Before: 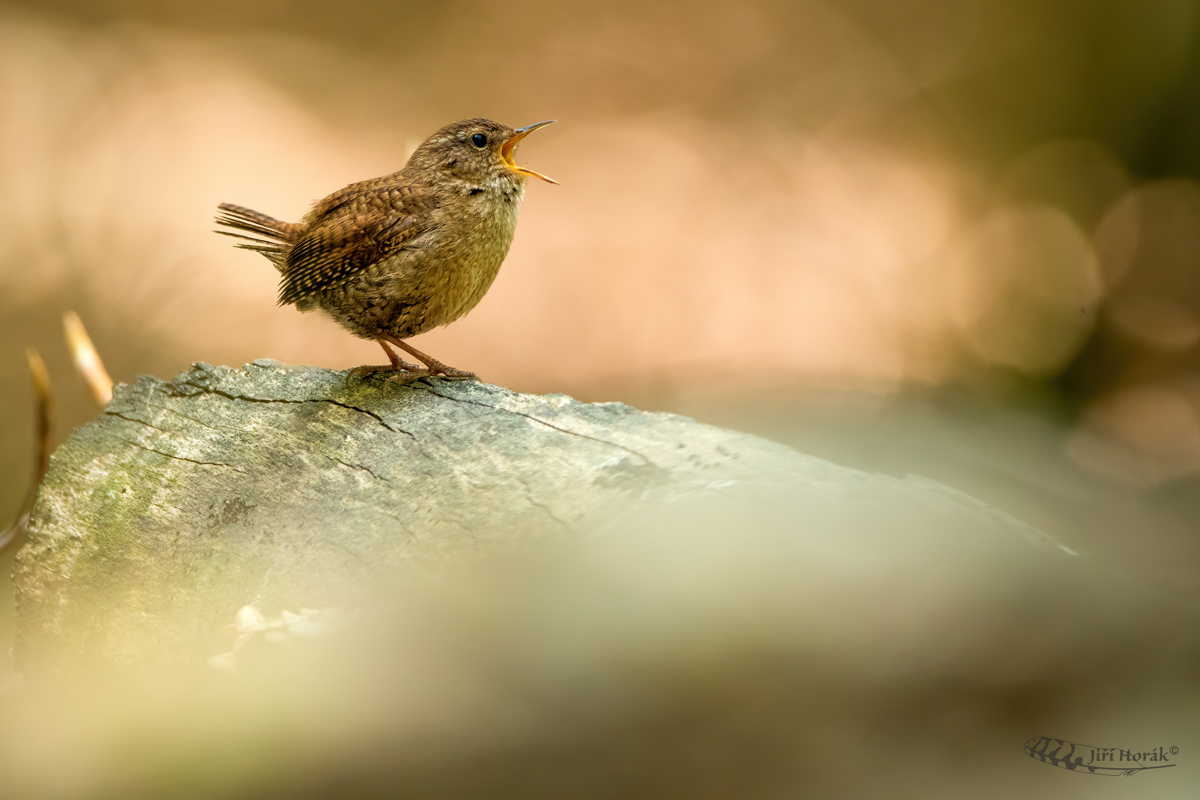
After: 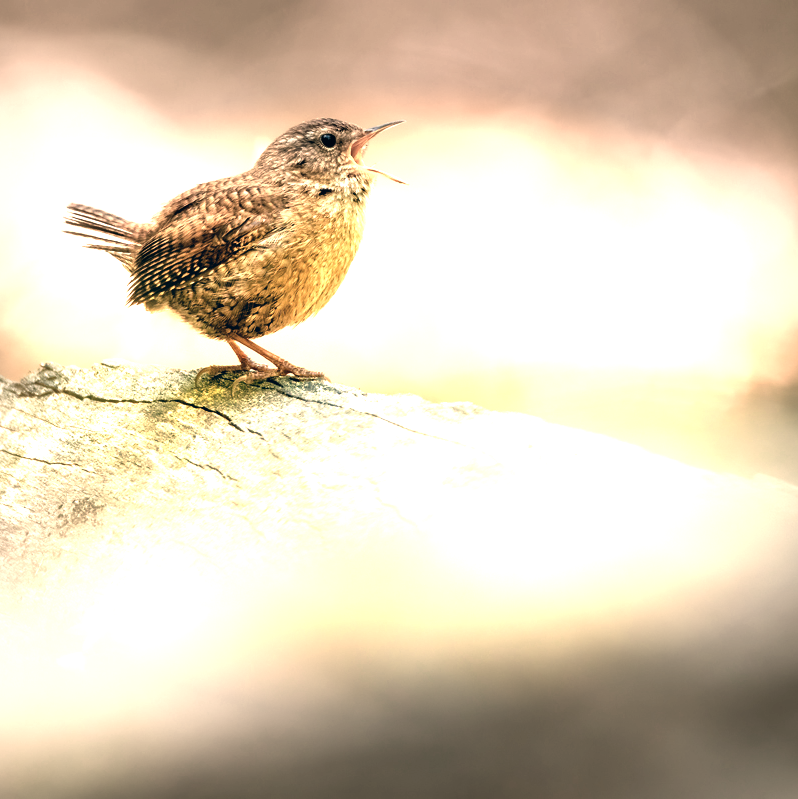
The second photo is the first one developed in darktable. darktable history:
crop and rotate: left 12.635%, right 20.82%
vignetting: fall-off start 69.98%, width/height ratio 1.333
color correction: highlights a* 10.32, highlights b* 14.87, shadows a* -9.81, shadows b* -14.99
exposure: black level correction 0, exposure 0.947 EV, compensate highlight preservation false
color zones: curves: ch0 [(0.018, 0.548) (0.224, 0.64) (0.425, 0.447) (0.675, 0.575) (0.732, 0.579)]; ch1 [(0.066, 0.487) (0.25, 0.5) (0.404, 0.43) (0.75, 0.421) (0.956, 0.421)]; ch2 [(0.044, 0.561) (0.215, 0.465) (0.399, 0.544) (0.465, 0.548) (0.614, 0.447) (0.724, 0.43) (0.882, 0.623) (0.956, 0.632)]
